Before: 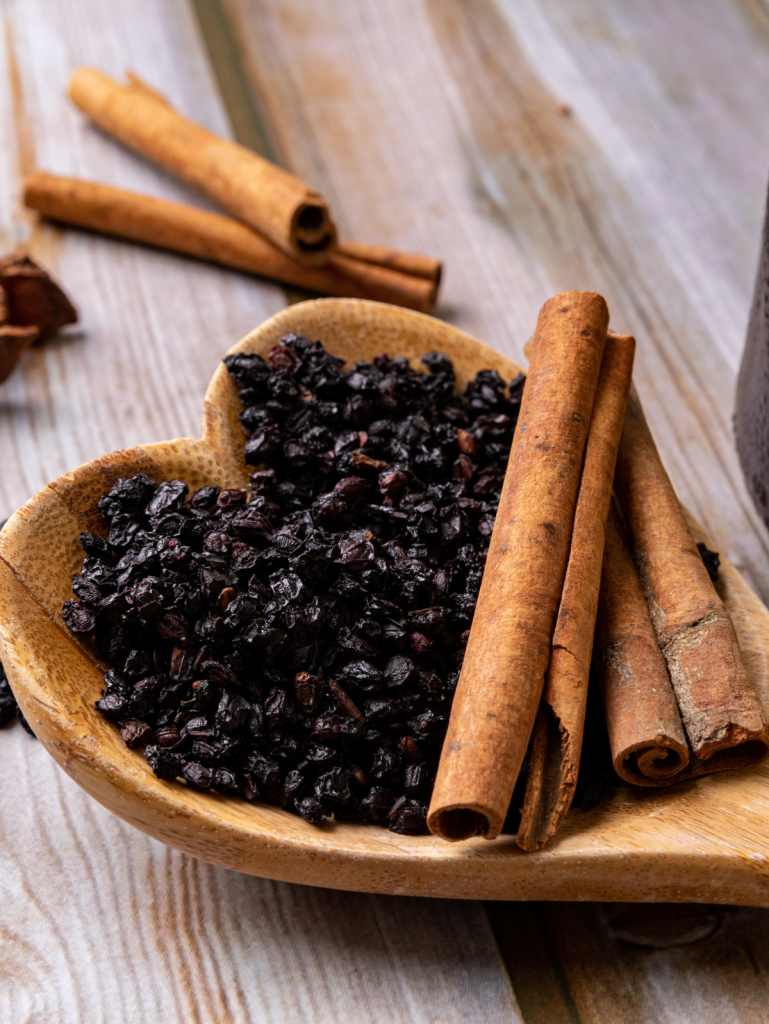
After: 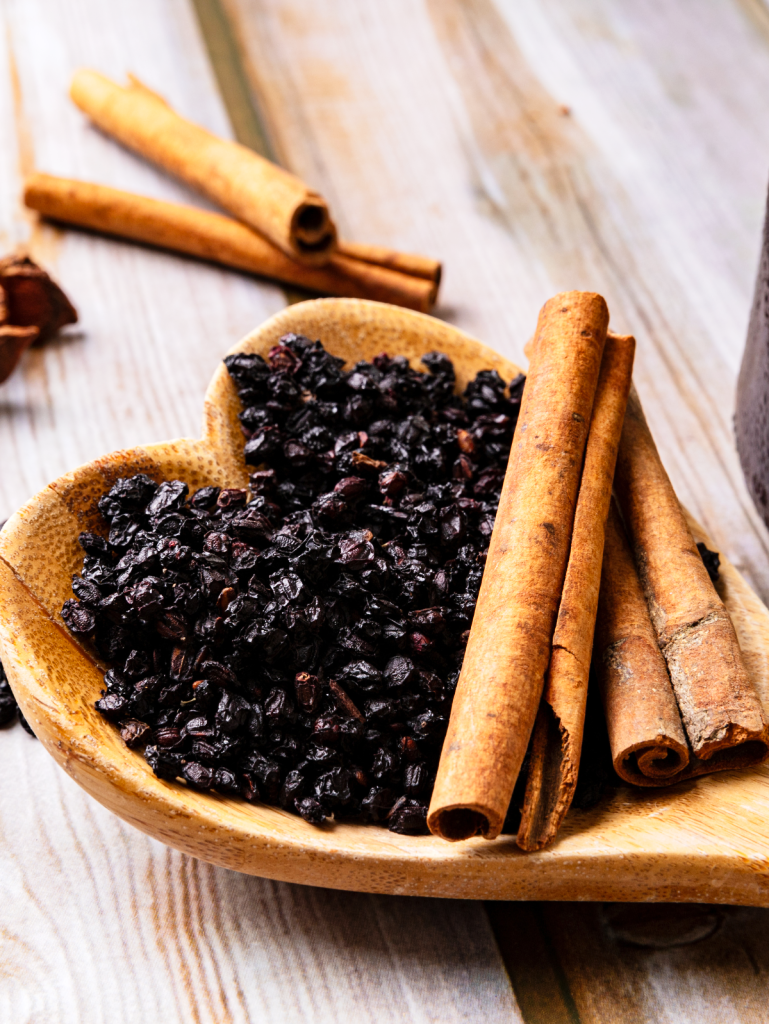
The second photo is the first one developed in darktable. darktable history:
exposure: exposure 0.367 EV, compensate highlight preservation false
tone curve: curves: ch0 [(0, 0) (0.131, 0.116) (0.316, 0.345) (0.501, 0.584) (0.629, 0.732) (0.812, 0.888) (1, 0.974)]; ch1 [(0, 0) (0.366, 0.367) (0.475, 0.462) (0.494, 0.496) (0.504, 0.499) (0.553, 0.584) (1, 1)]; ch2 [(0, 0) (0.333, 0.346) (0.375, 0.375) (0.424, 0.43) (0.476, 0.492) (0.502, 0.502) (0.533, 0.556) (0.566, 0.599) (0.614, 0.653) (1, 1)], preserve colors none
